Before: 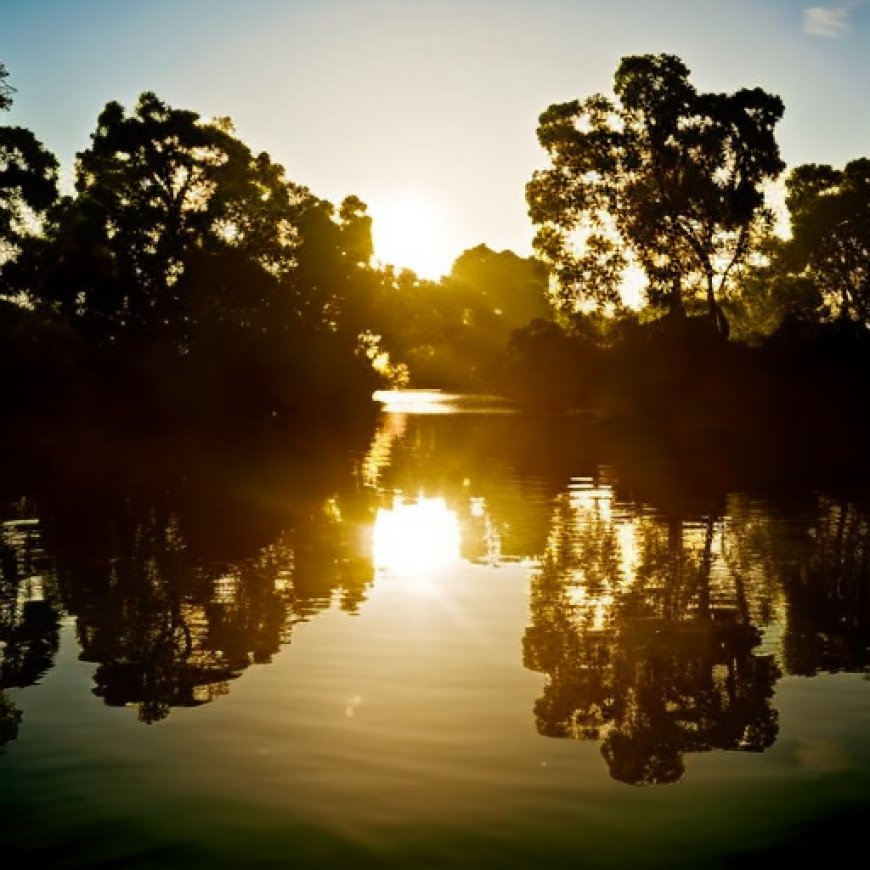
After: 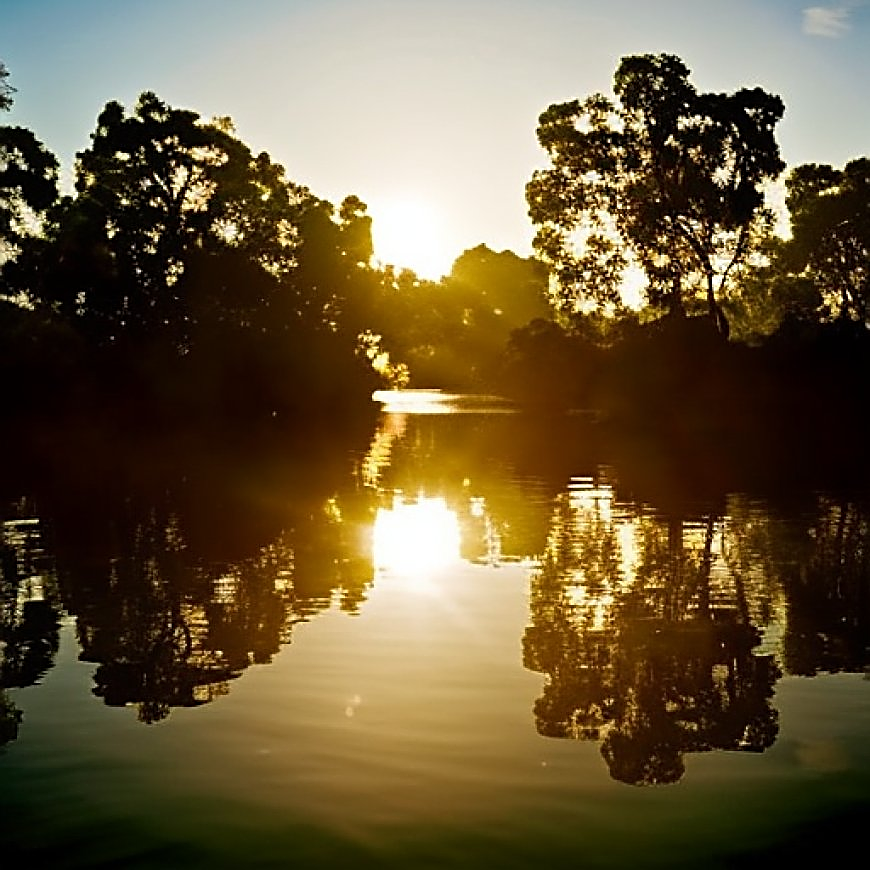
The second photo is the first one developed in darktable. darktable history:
sharpen: amount 0.89
